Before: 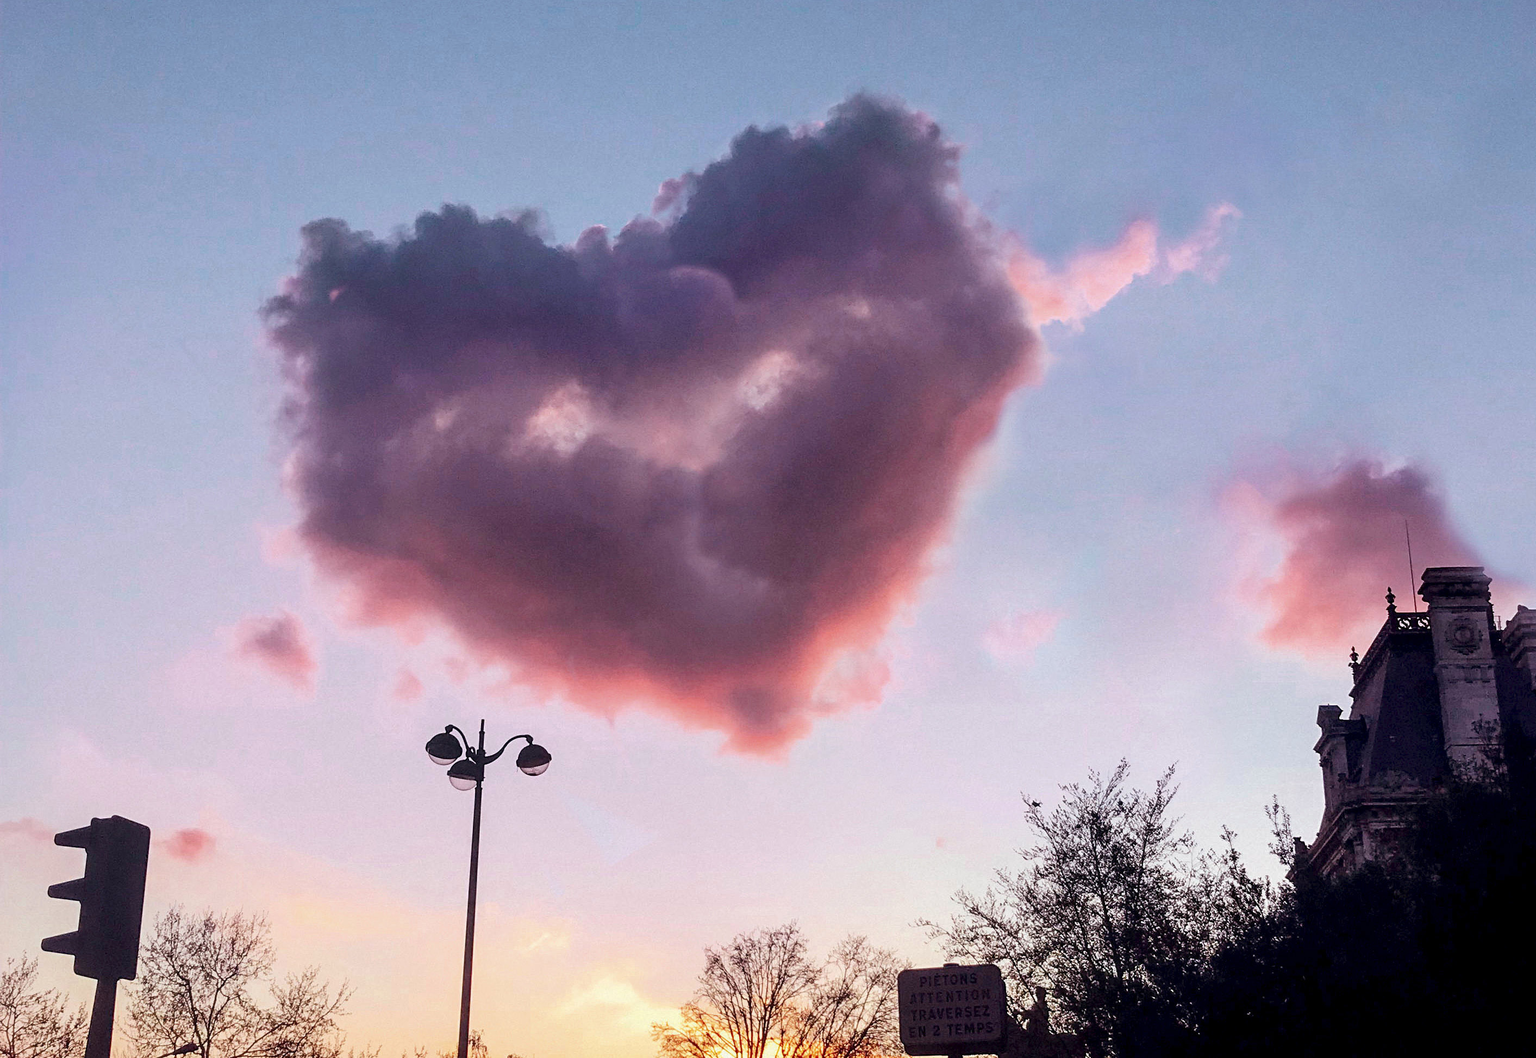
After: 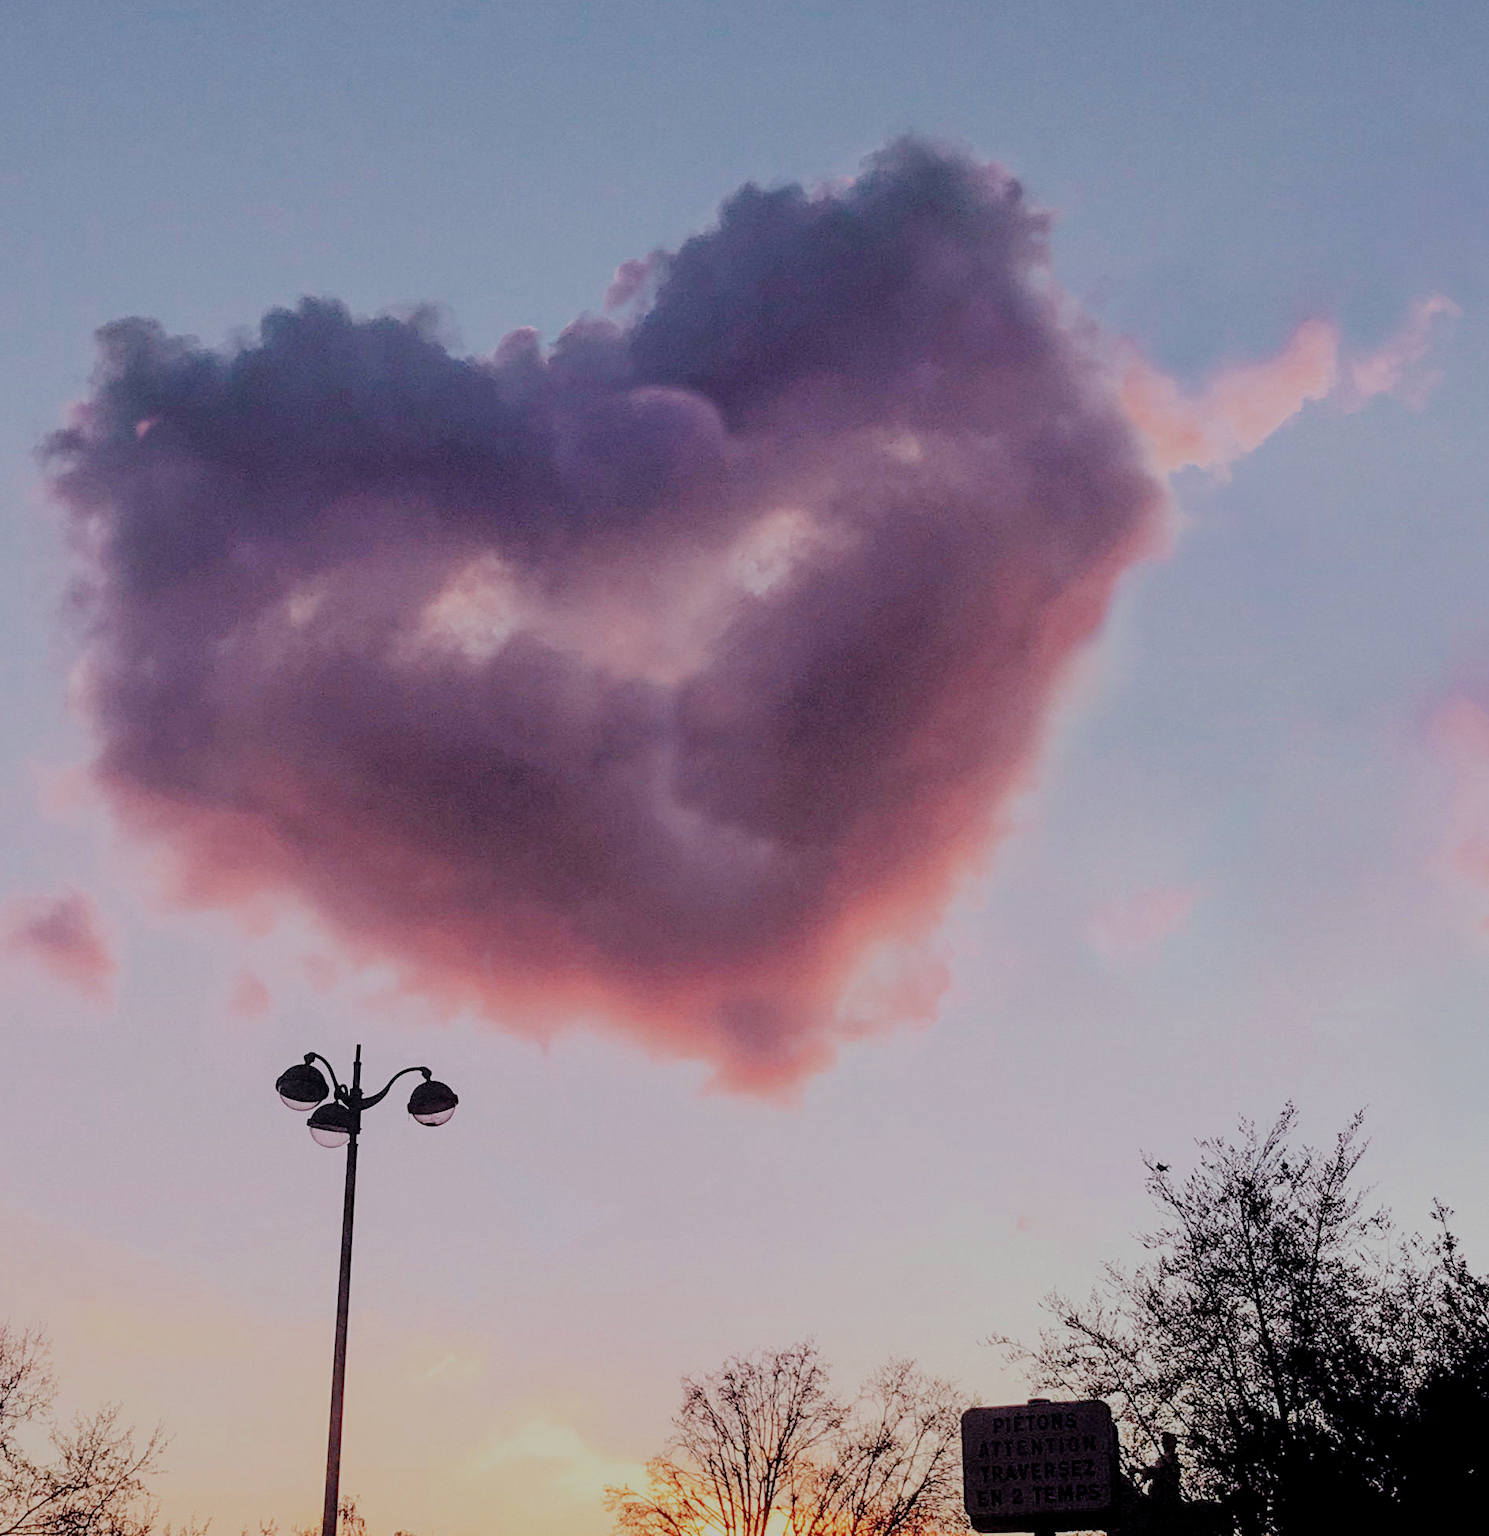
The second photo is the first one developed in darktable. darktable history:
filmic rgb: middle gray luminance 18.18%, black relative exposure -7.55 EV, white relative exposure 8.48 EV, target black luminance 0%, hardness 2.23, latitude 18.84%, contrast 0.871, highlights saturation mix 5.8%, shadows ↔ highlights balance 10.9%
crop: left 15.376%, right 17.842%
